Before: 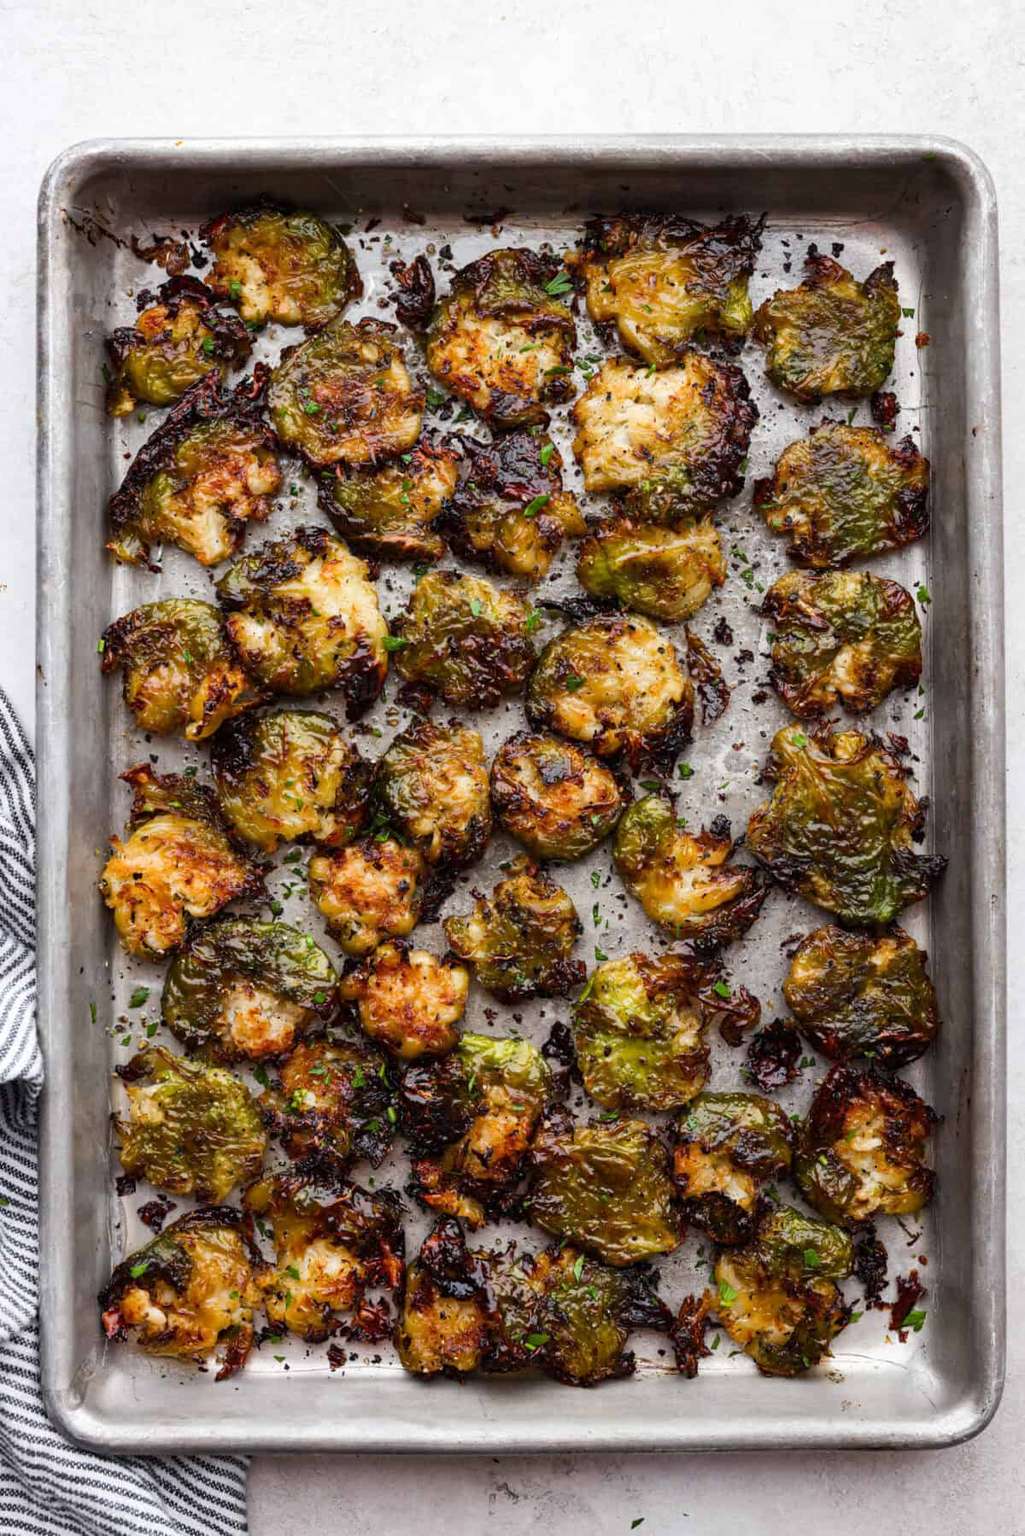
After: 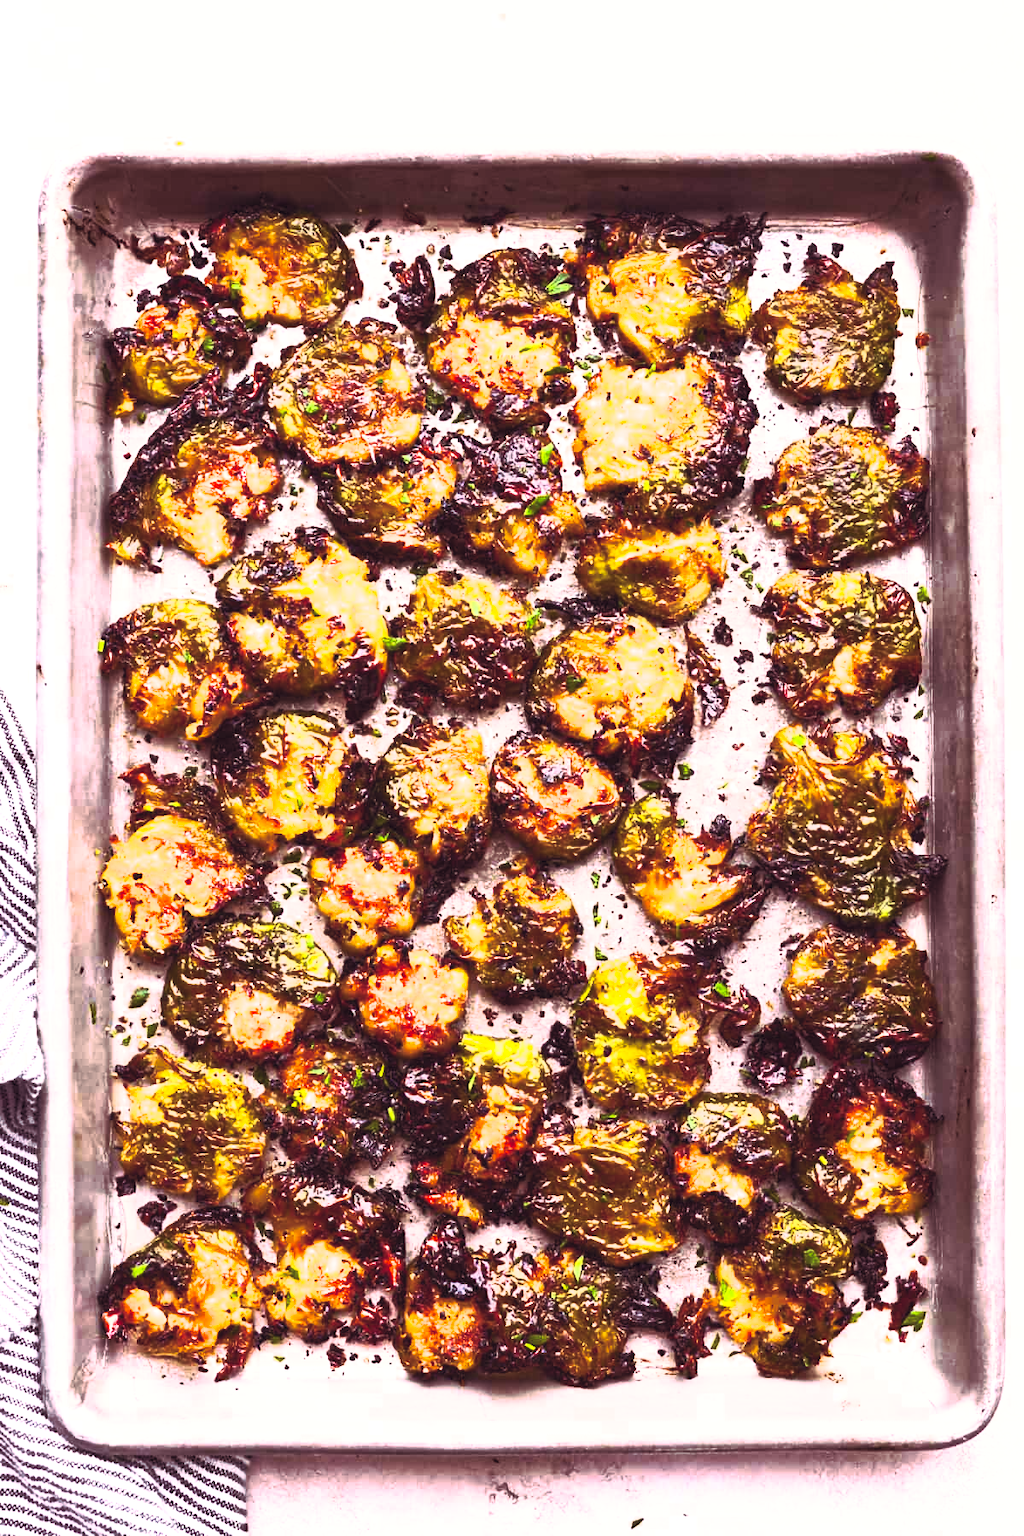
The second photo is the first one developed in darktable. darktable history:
contrast brightness saturation: contrast 1, brightness 1, saturation 1
color correction: highlights a* 14.46, highlights b* 5.85, shadows a* -5.53, shadows b* -15.24, saturation 0.85
split-toning: highlights › hue 298.8°, highlights › saturation 0.73, compress 41.76%
